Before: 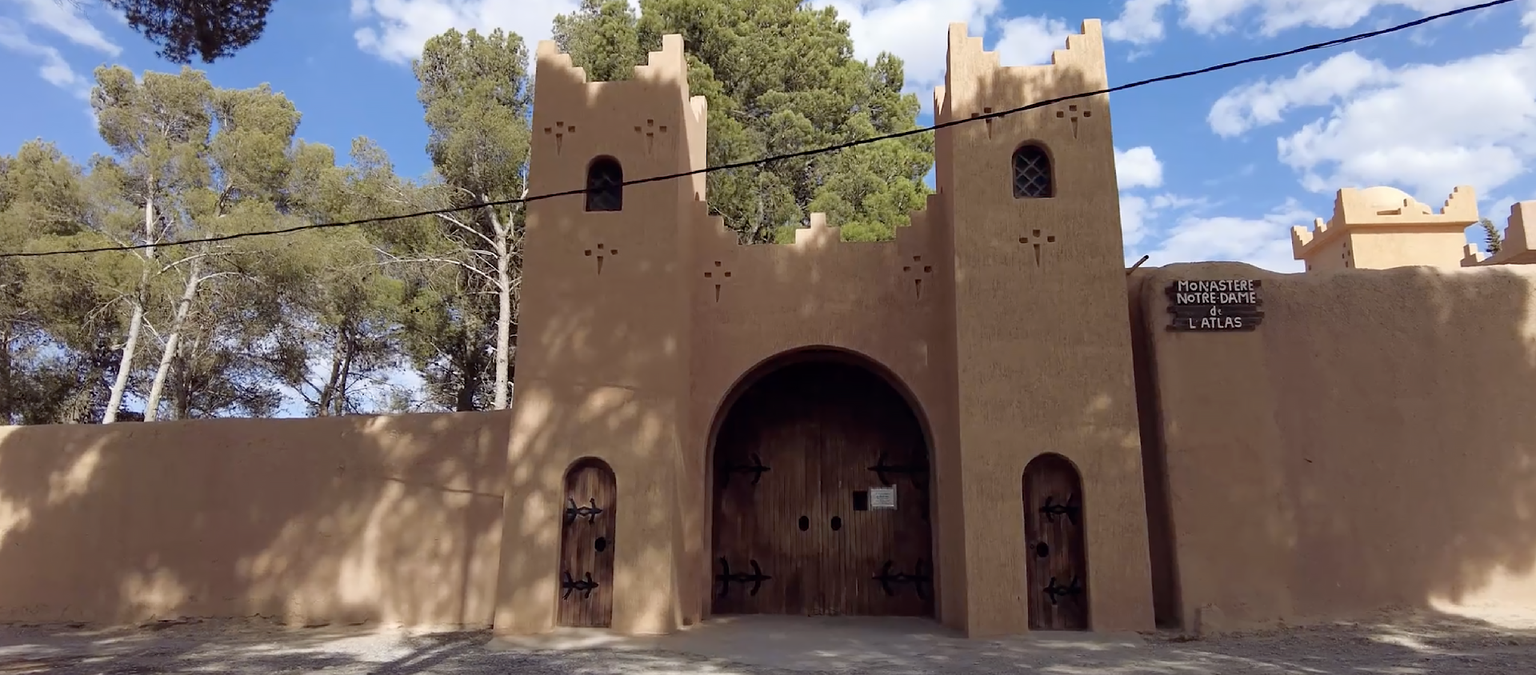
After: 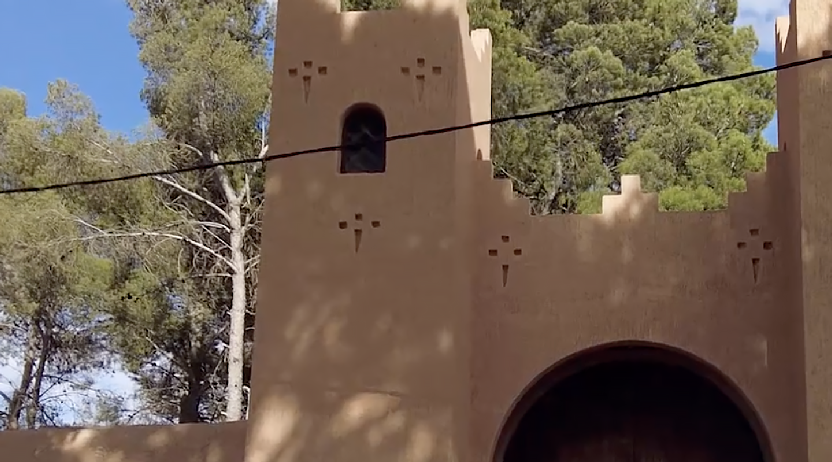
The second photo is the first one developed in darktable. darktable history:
crop: left 20.468%, top 10.796%, right 35.566%, bottom 34.24%
